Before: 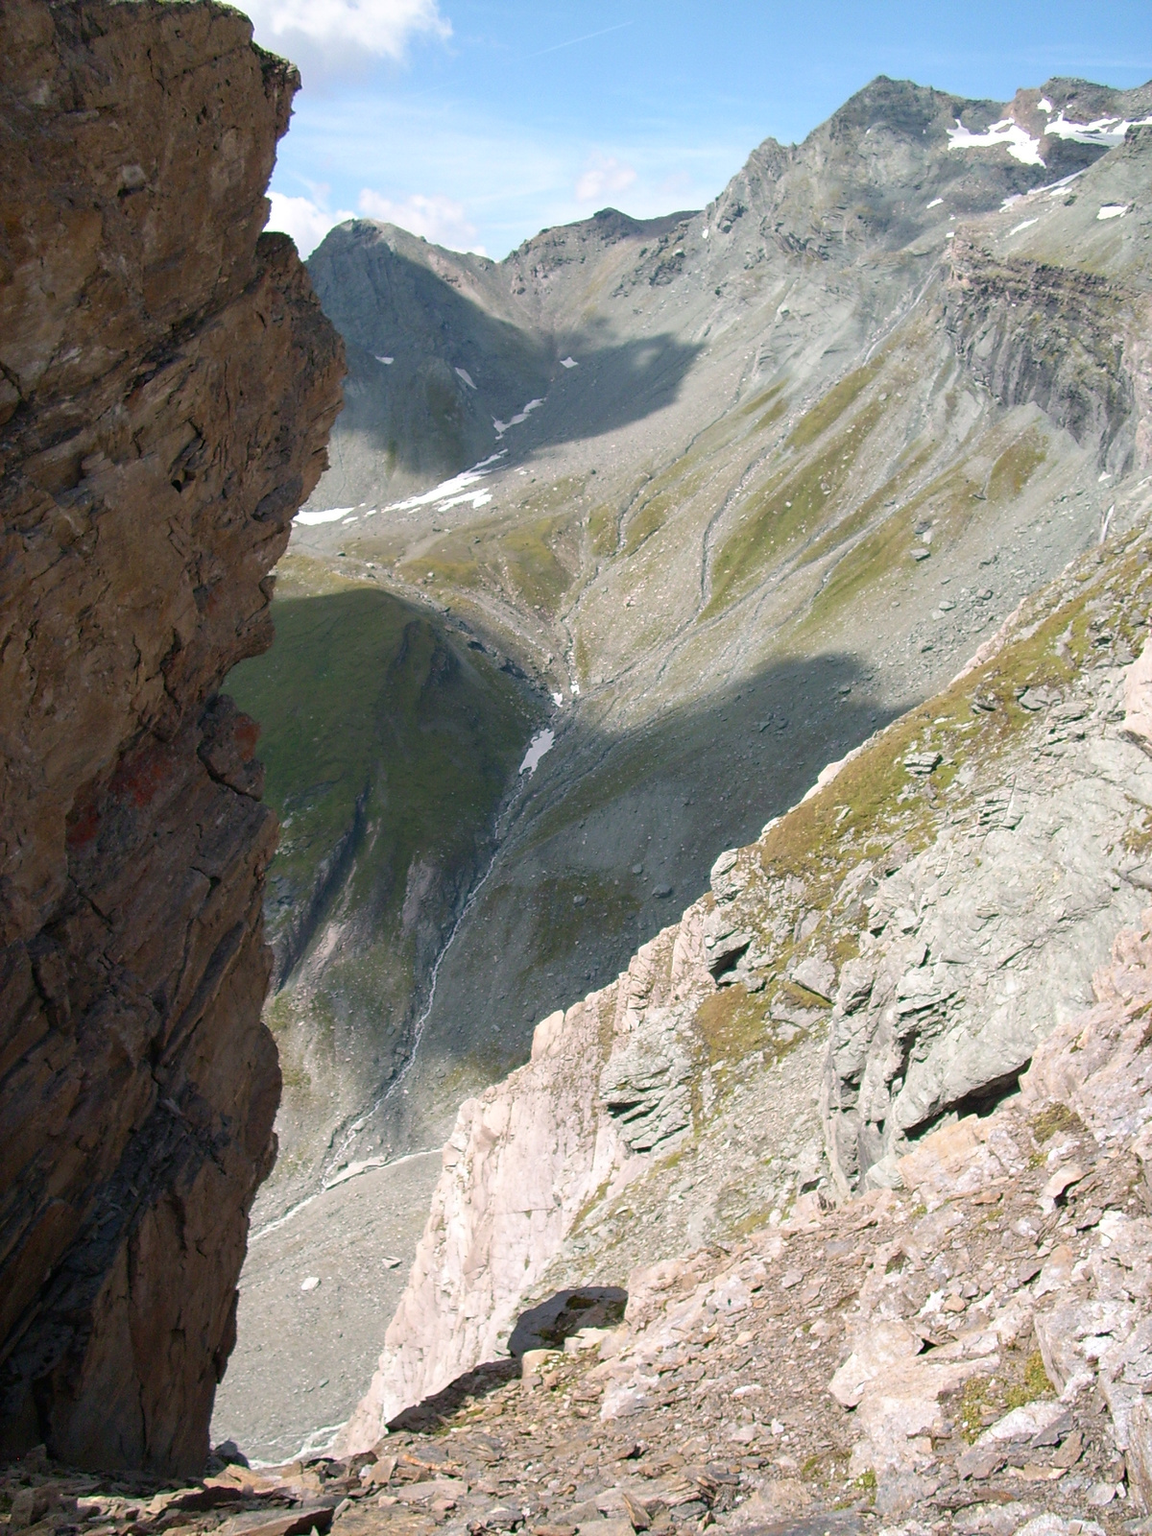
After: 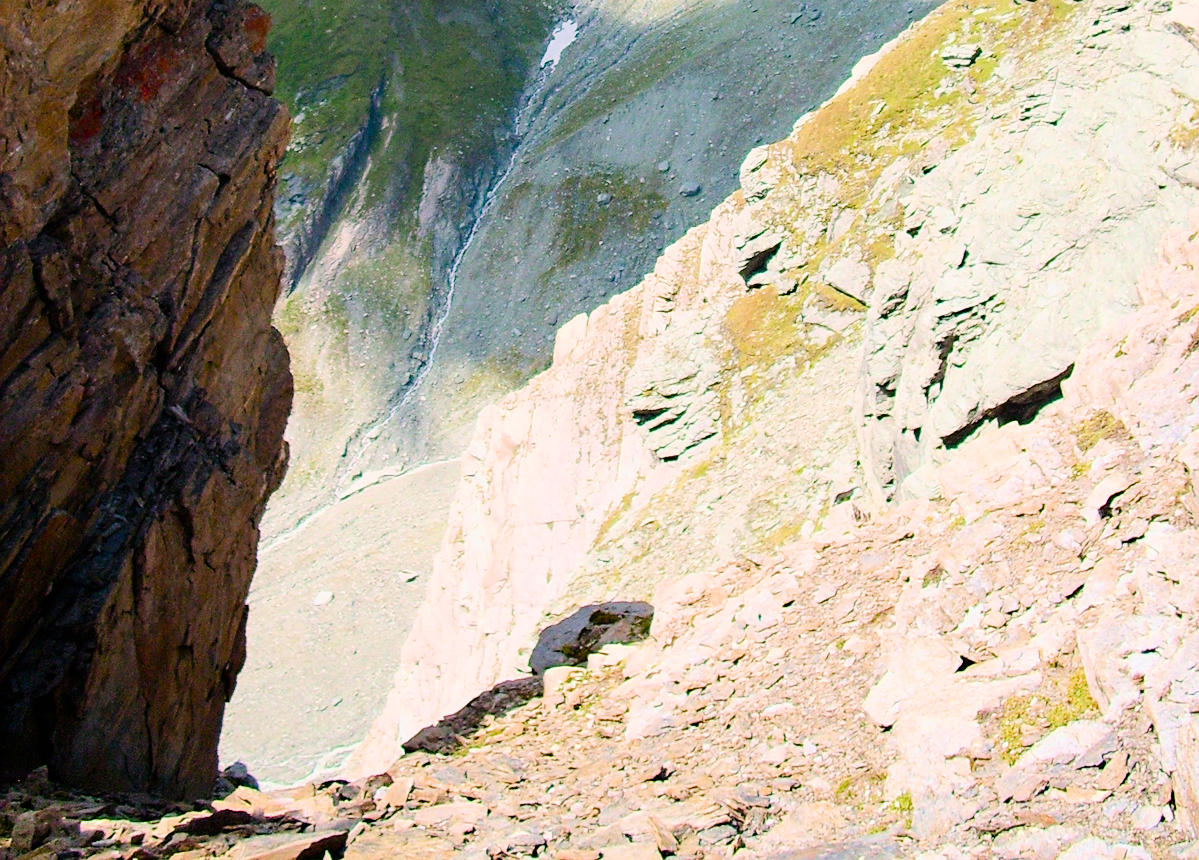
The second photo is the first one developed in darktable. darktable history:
color balance rgb: perceptual saturation grading › global saturation 20%, perceptual saturation grading › highlights -25%, perceptual saturation grading › shadows 50.52%, global vibrance 40.24%
crop and rotate: top 46.237%
exposure: black level correction 0, exposure 1 EV, compensate highlight preservation false
sharpen: amount 0.2
filmic rgb: black relative exposure -7.15 EV, white relative exposure 5.36 EV, hardness 3.02, color science v6 (2022)
rotate and perspective: automatic cropping off
tone equalizer: -8 EV -0.75 EV, -7 EV -0.7 EV, -6 EV -0.6 EV, -5 EV -0.4 EV, -3 EV 0.4 EV, -2 EV 0.6 EV, -1 EV 0.7 EV, +0 EV 0.75 EV, edges refinement/feathering 500, mask exposure compensation -1.57 EV, preserve details no
